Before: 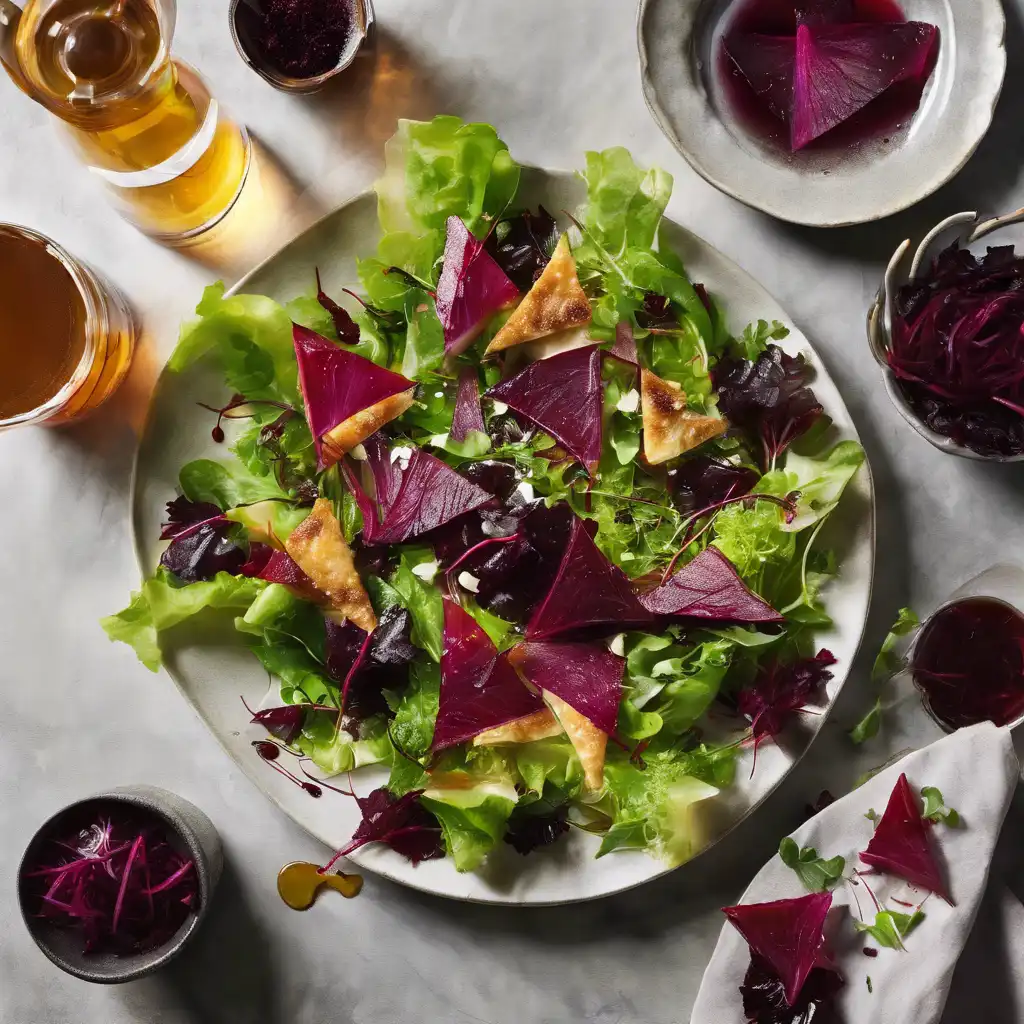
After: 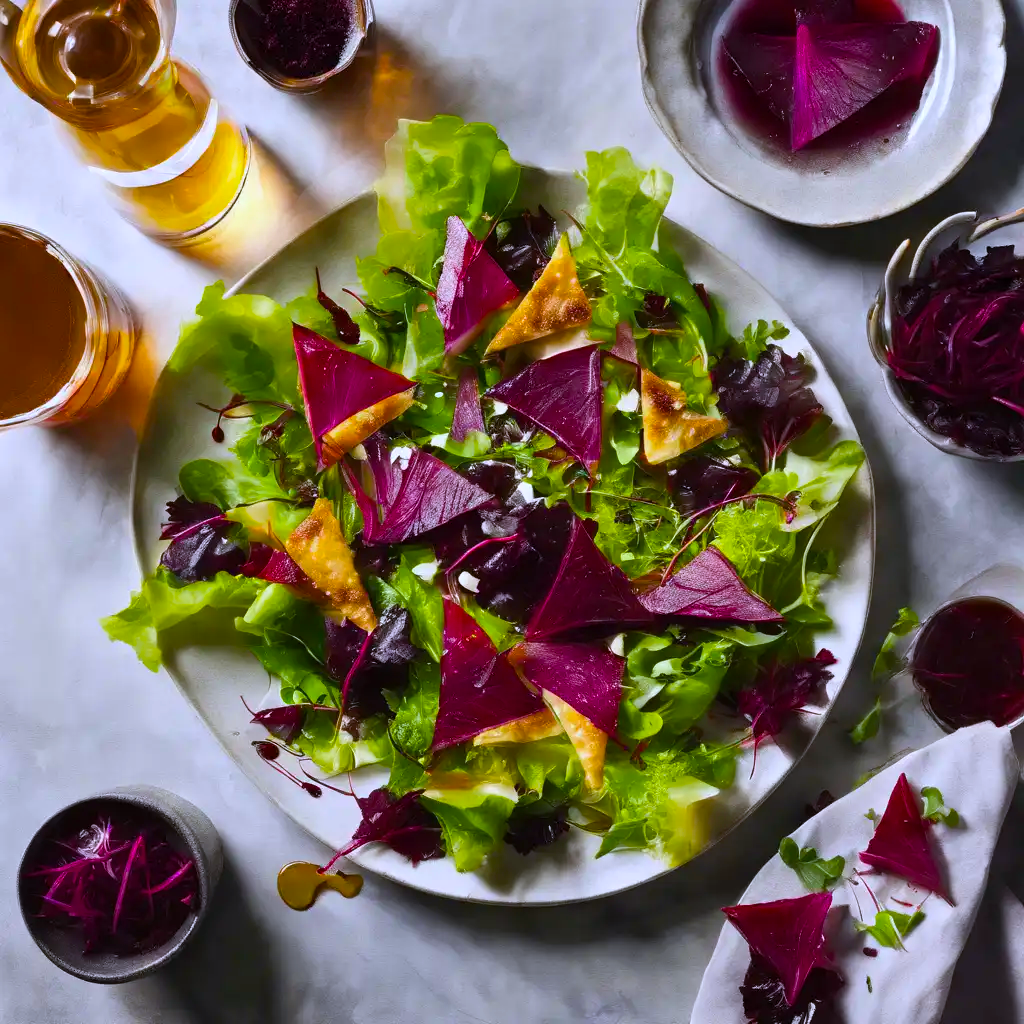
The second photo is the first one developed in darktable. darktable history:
color balance rgb: linear chroma grading › global chroma 15%, perceptual saturation grading › global saturation 30%
white balance: red 0.967, blue 1.119, emerald 0.756
